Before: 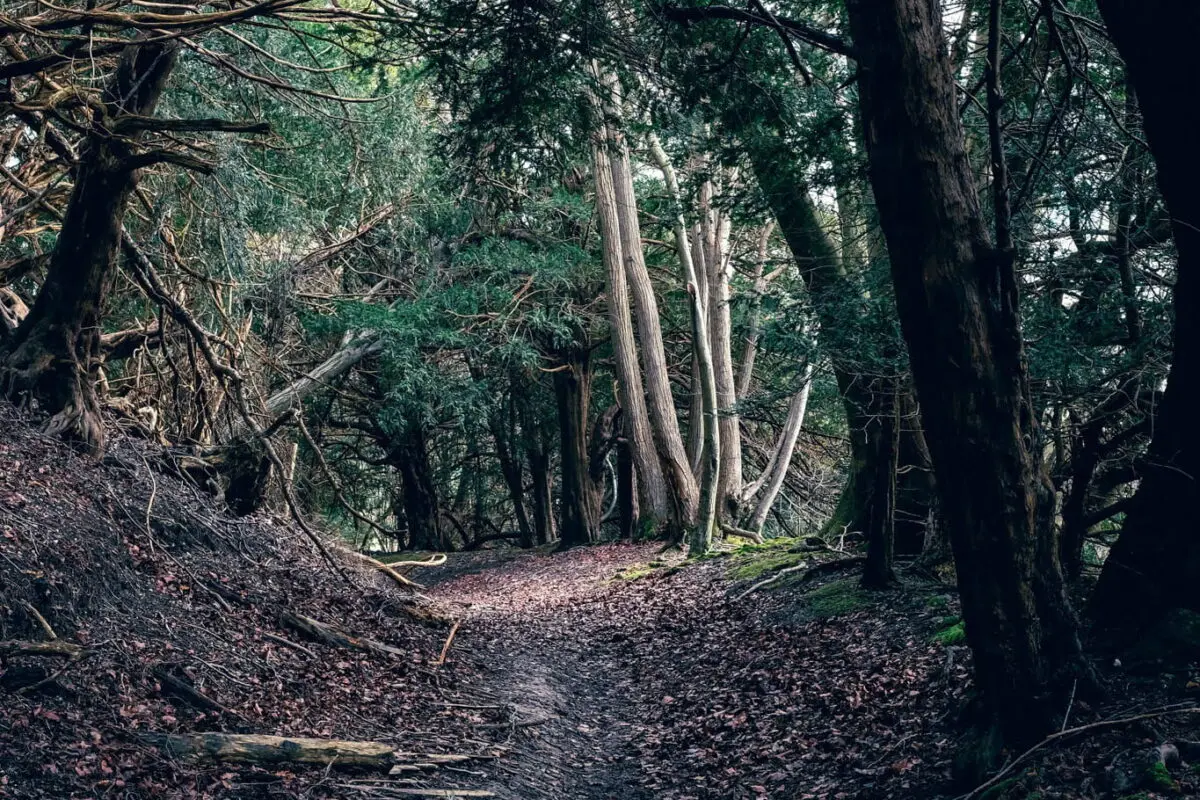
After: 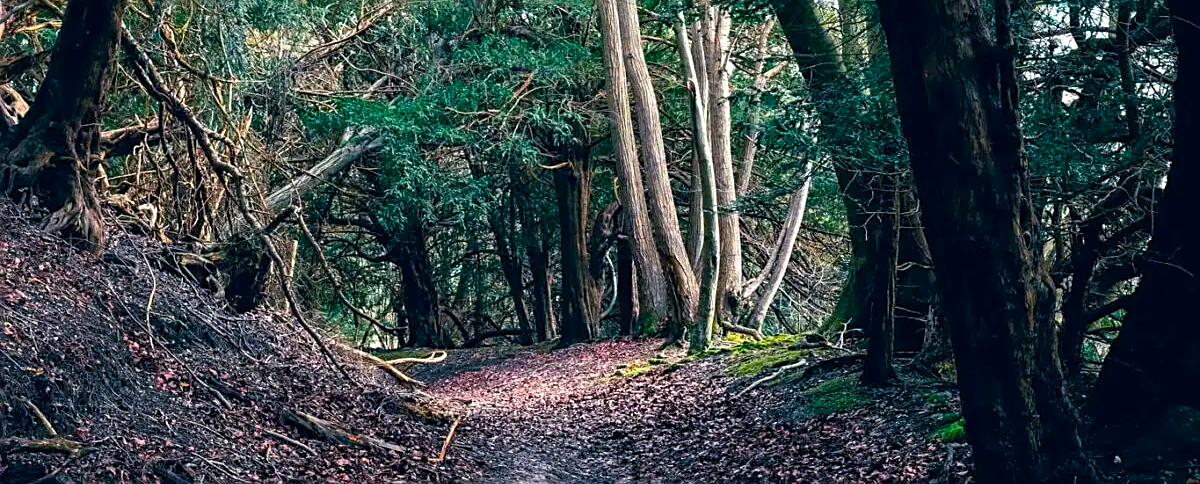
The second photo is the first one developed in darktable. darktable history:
crop and rotate: top 25.416%, bottom 13.995%
color balance rgb: shadows lift › chroma 0.707%, shadows lift › hue 115.19°, perceptual saturation grading › global saturation 25.033%, global vibrance 42.183%
exposure: exposure 0.215 EV, compensate highlight preservation false
sharpen: on, module defaults
